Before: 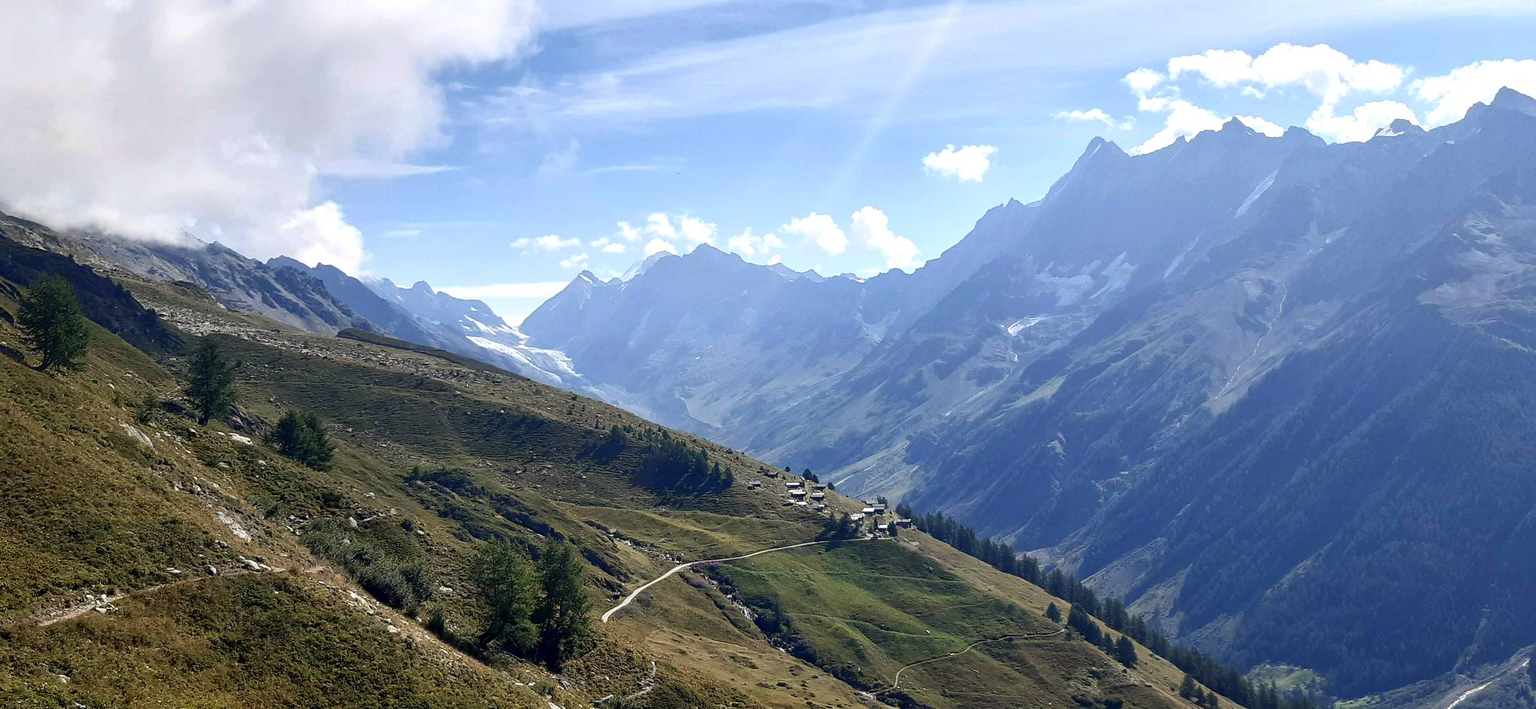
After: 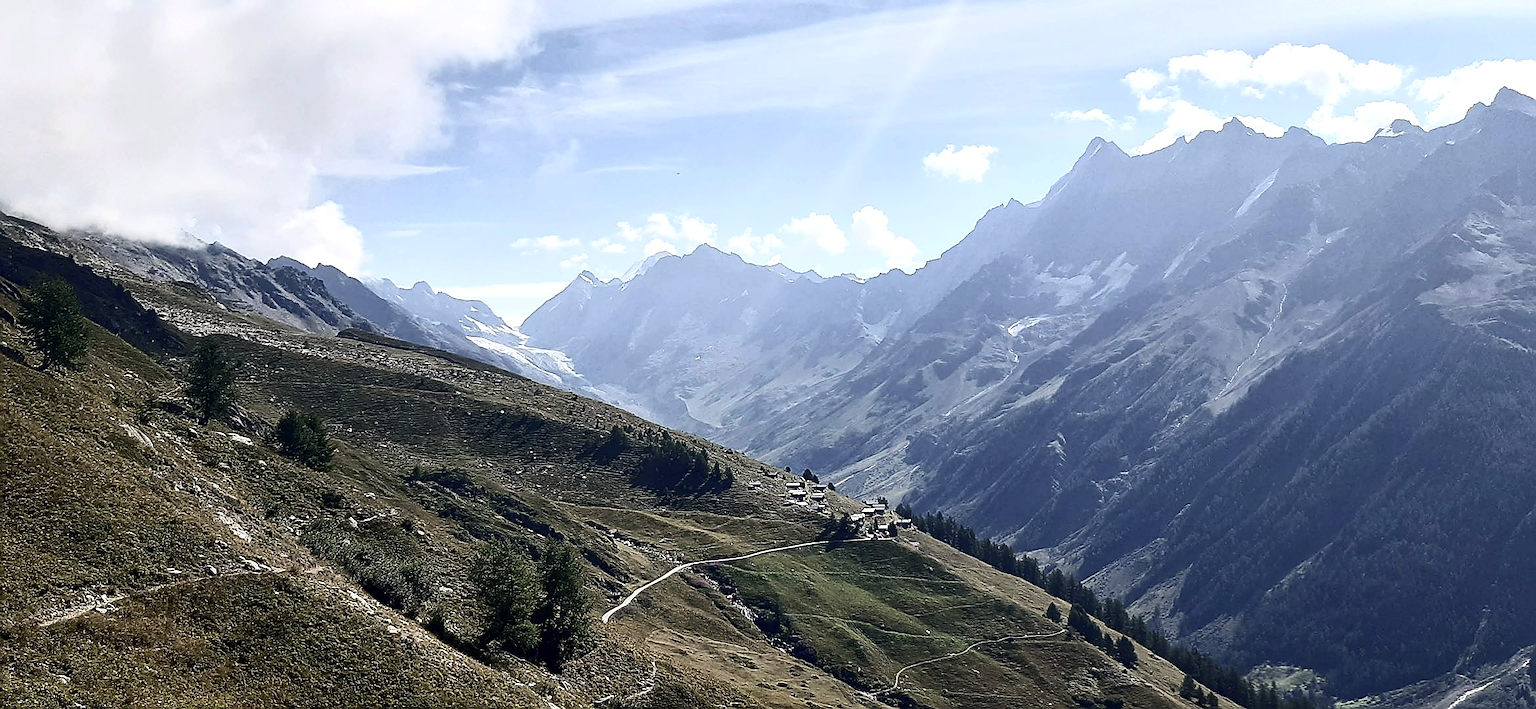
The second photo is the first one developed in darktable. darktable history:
sharpen: radius 1.4, amount 1.25, threshold 0.7
contrast brightness saturation: contrast 0.25, saturation -0.31
